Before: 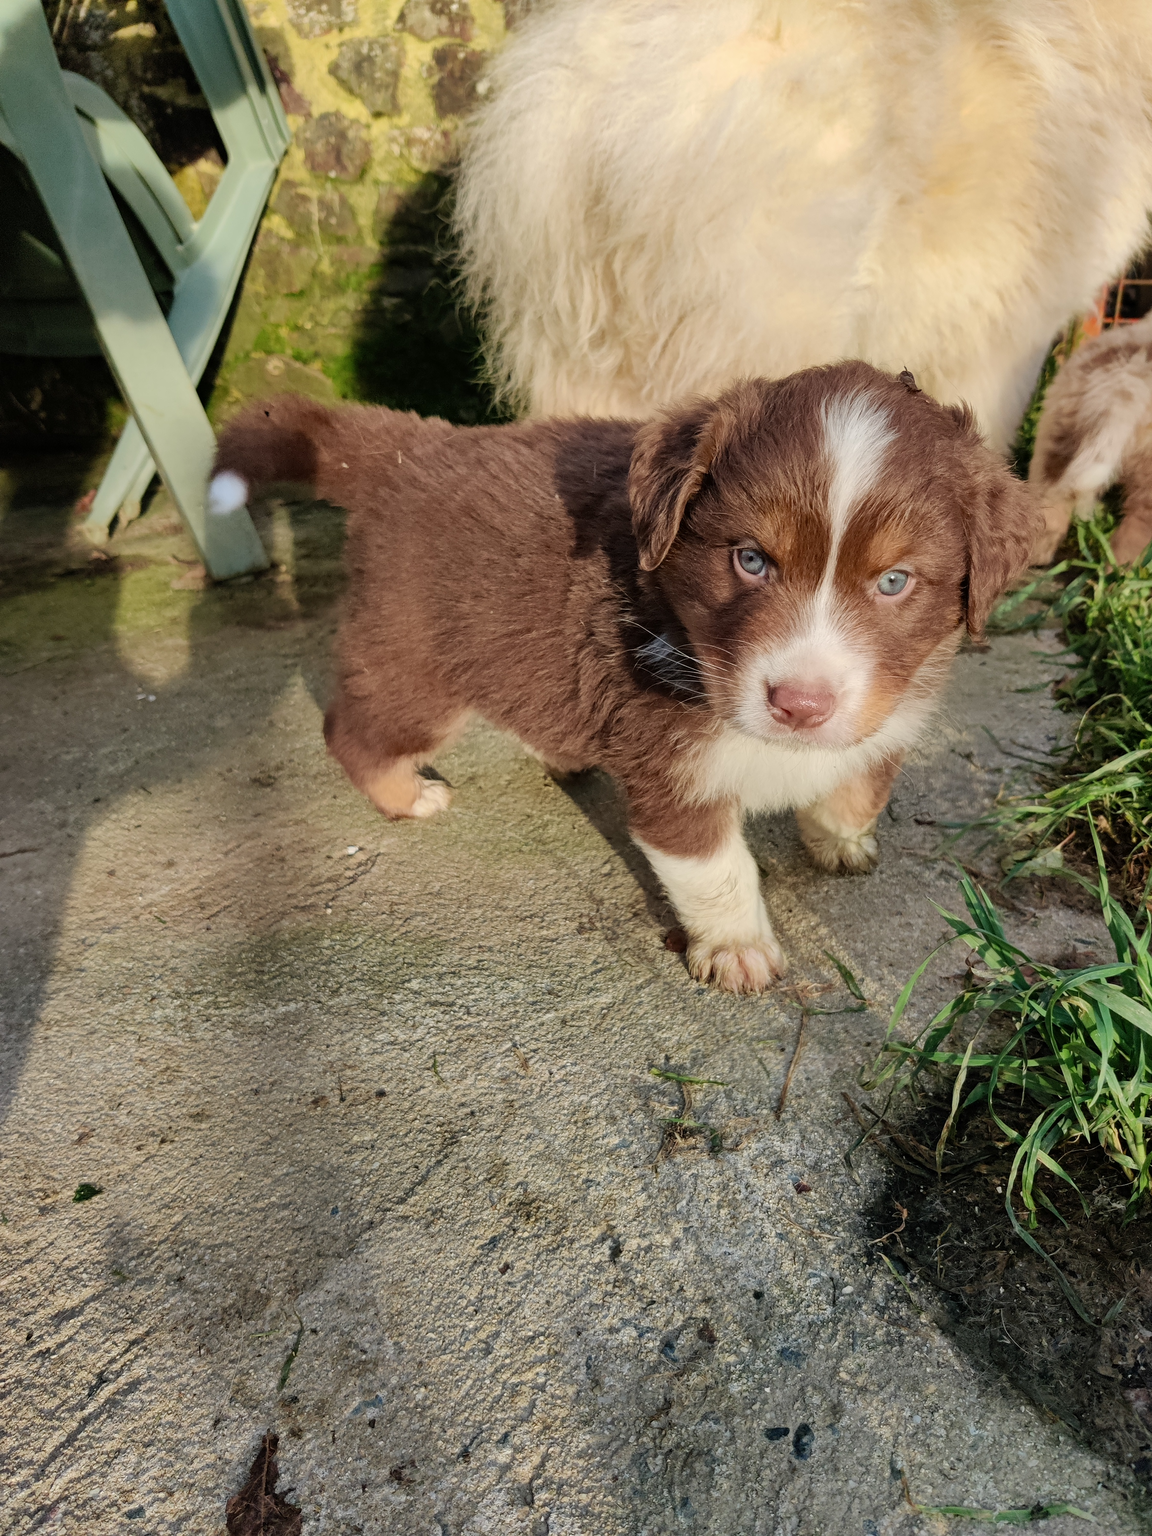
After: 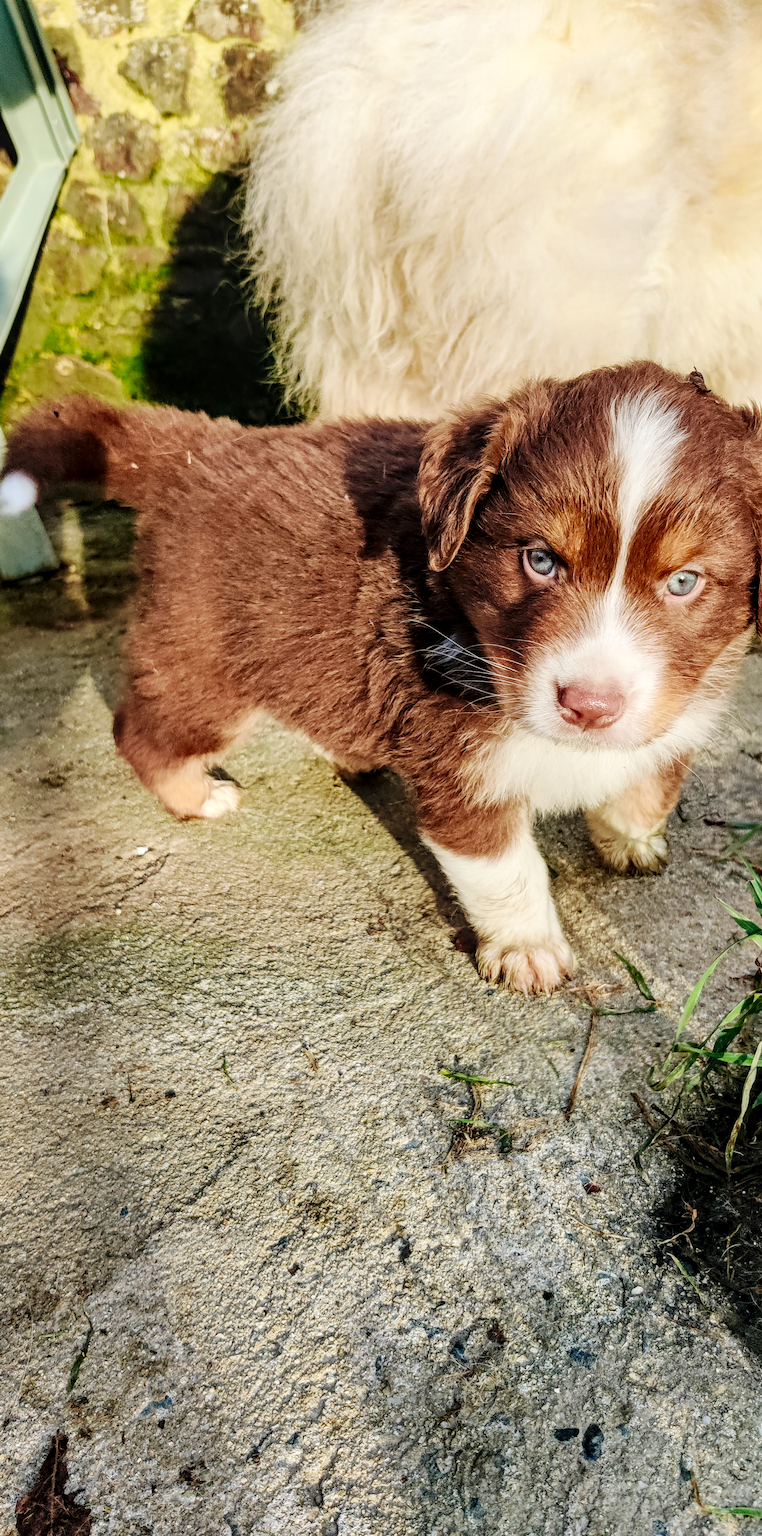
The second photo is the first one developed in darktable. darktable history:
local contrast: detail 130%
crop and rotate: left 18.329%, right 15.497%
base curve: curves: ch0 [(0, 0) (0.036, 0.025) (0.121, 0.166) (0.206, 0.329) (0.605, 0.79) (1, 1)], preserve colors none
